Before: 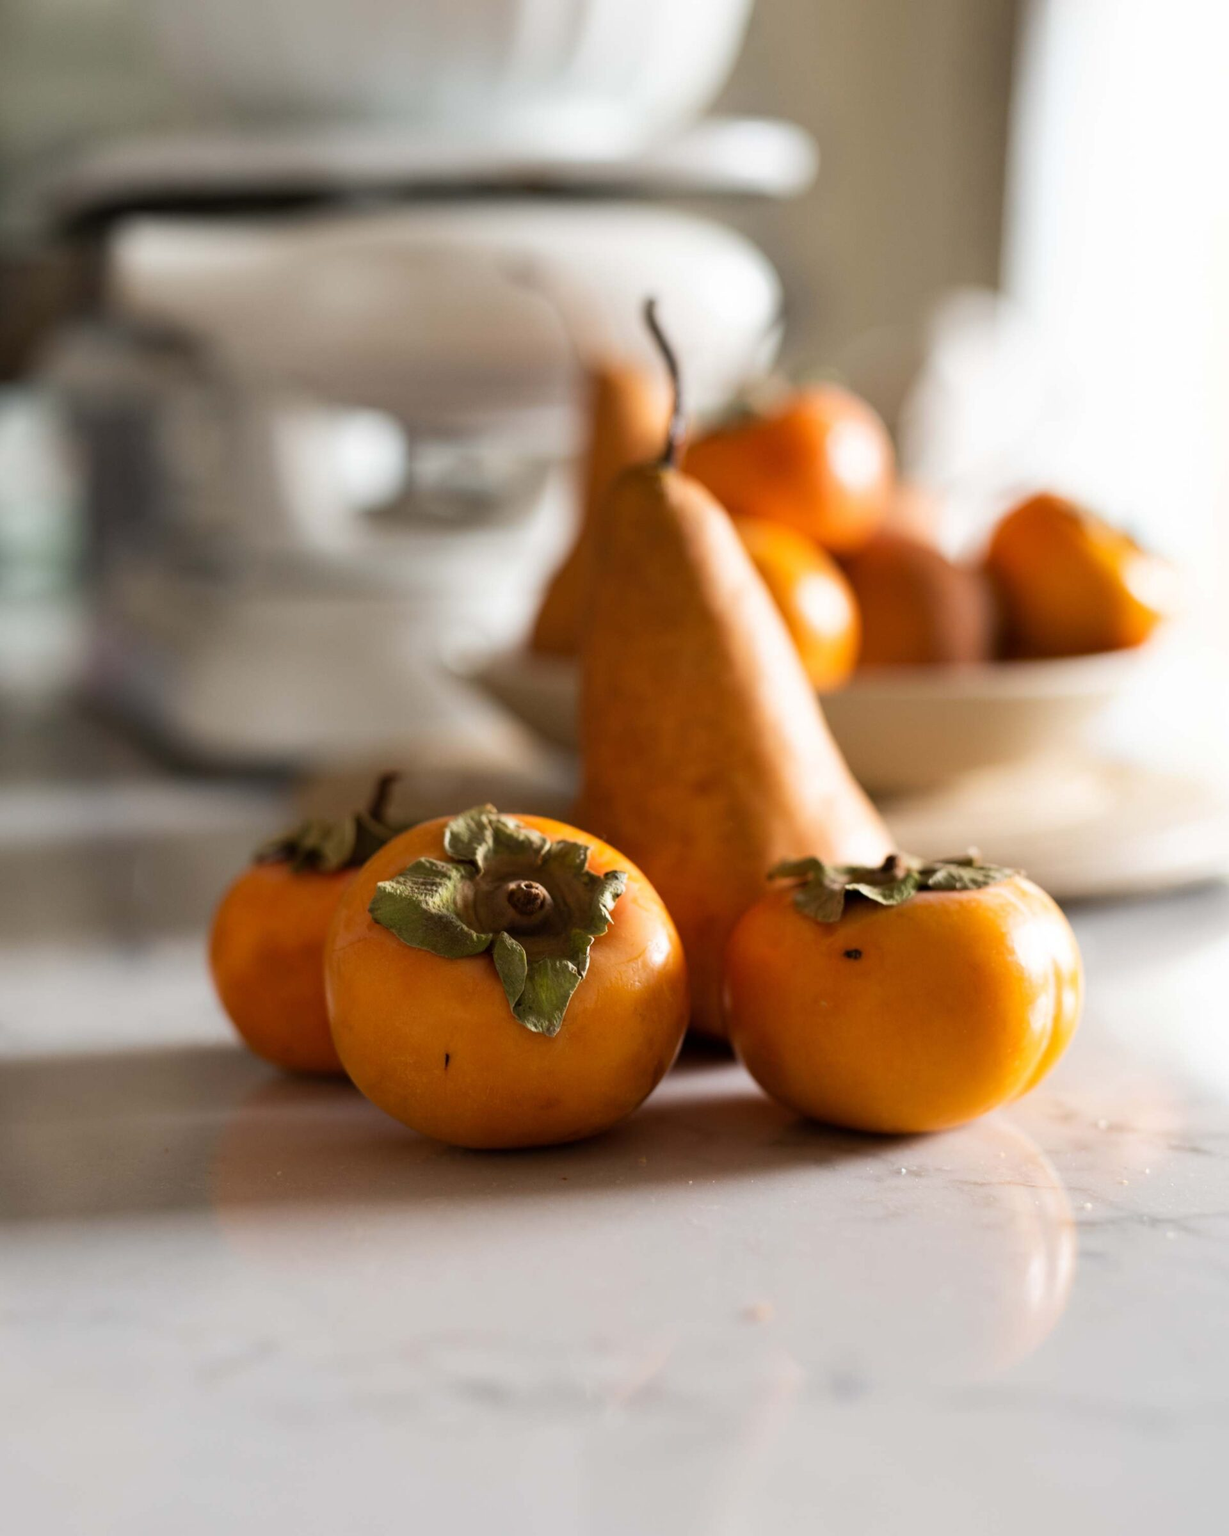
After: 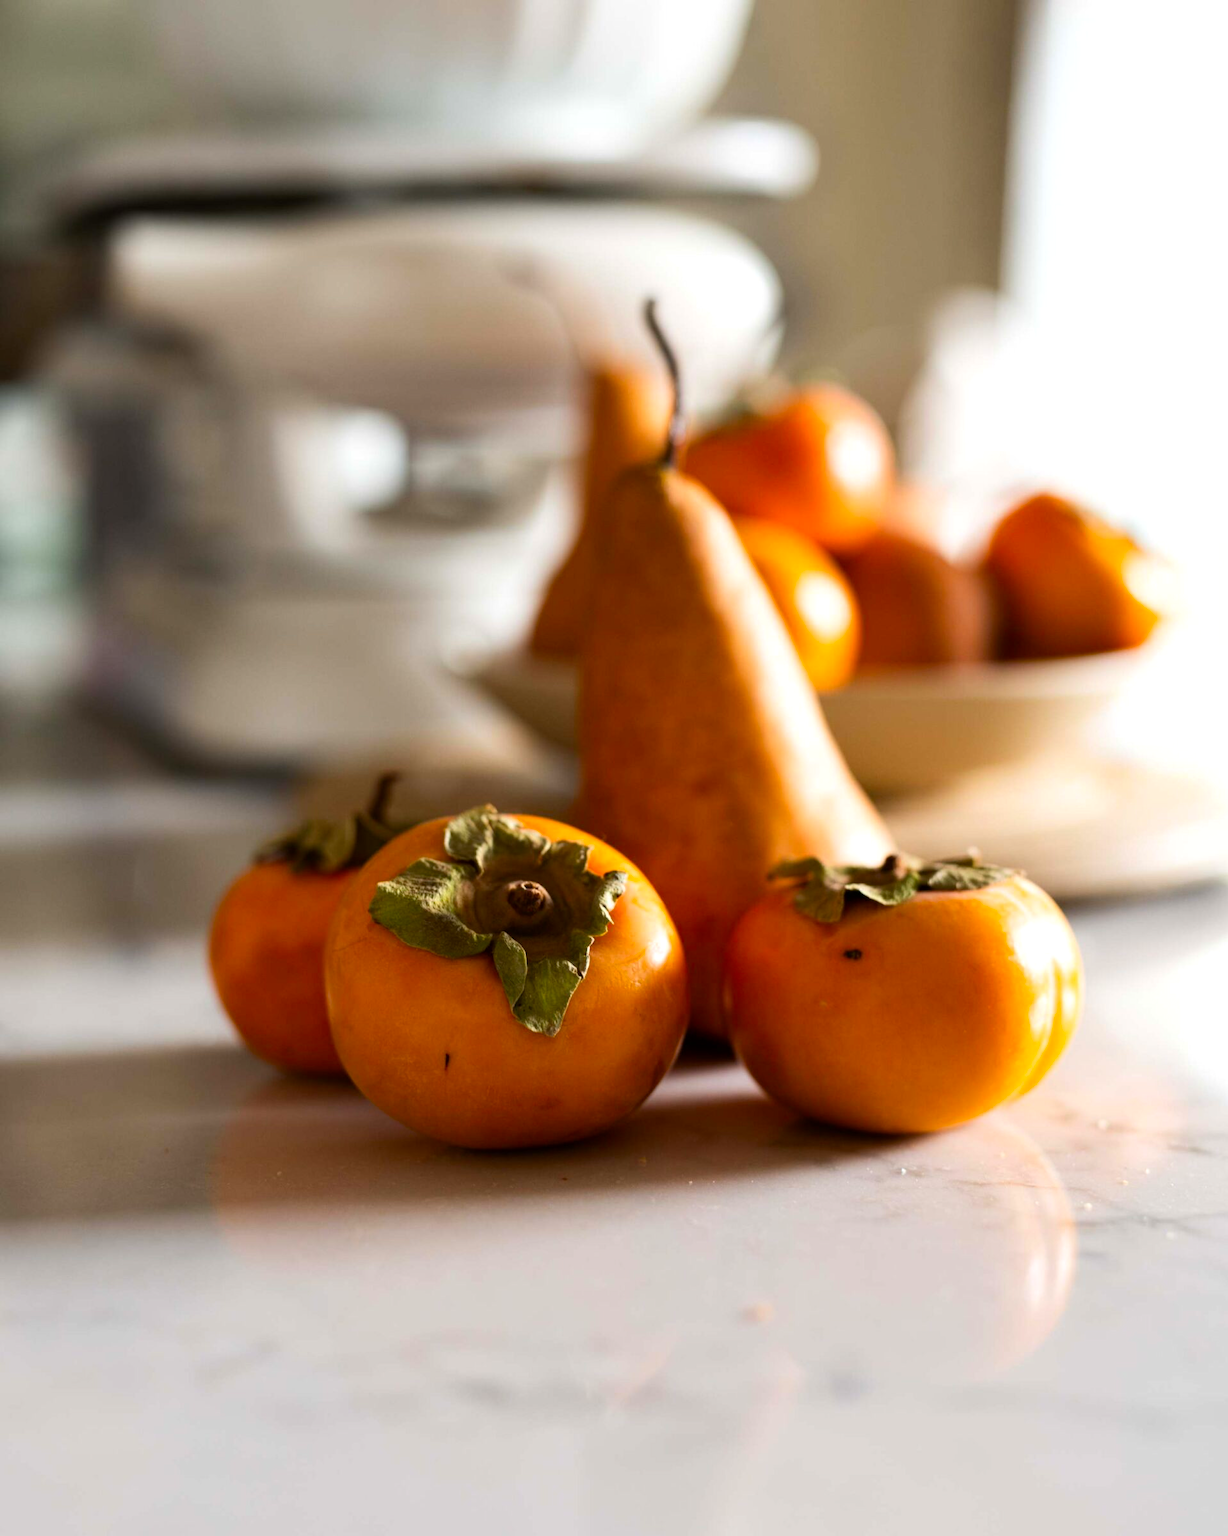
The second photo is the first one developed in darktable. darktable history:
color balance rgb: perceptual saturation grading › global saturation 10.265%, contrast 5.49%
contrast brightness saturation: contrast 0.08, saturation 0.201
